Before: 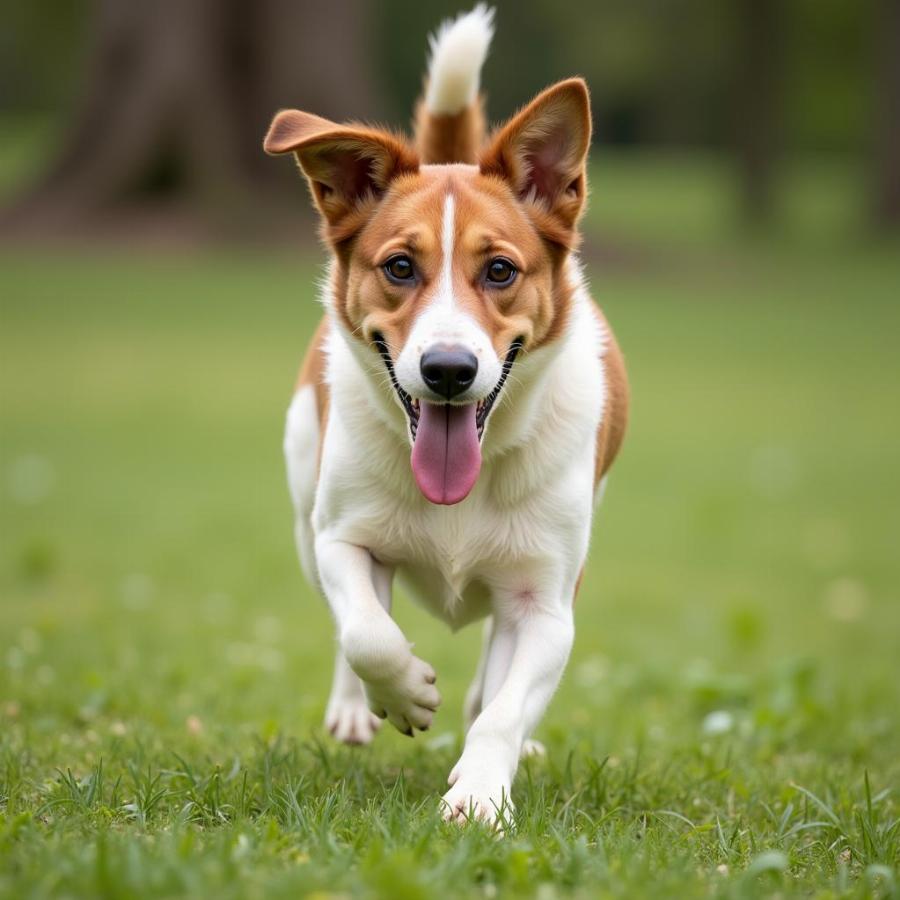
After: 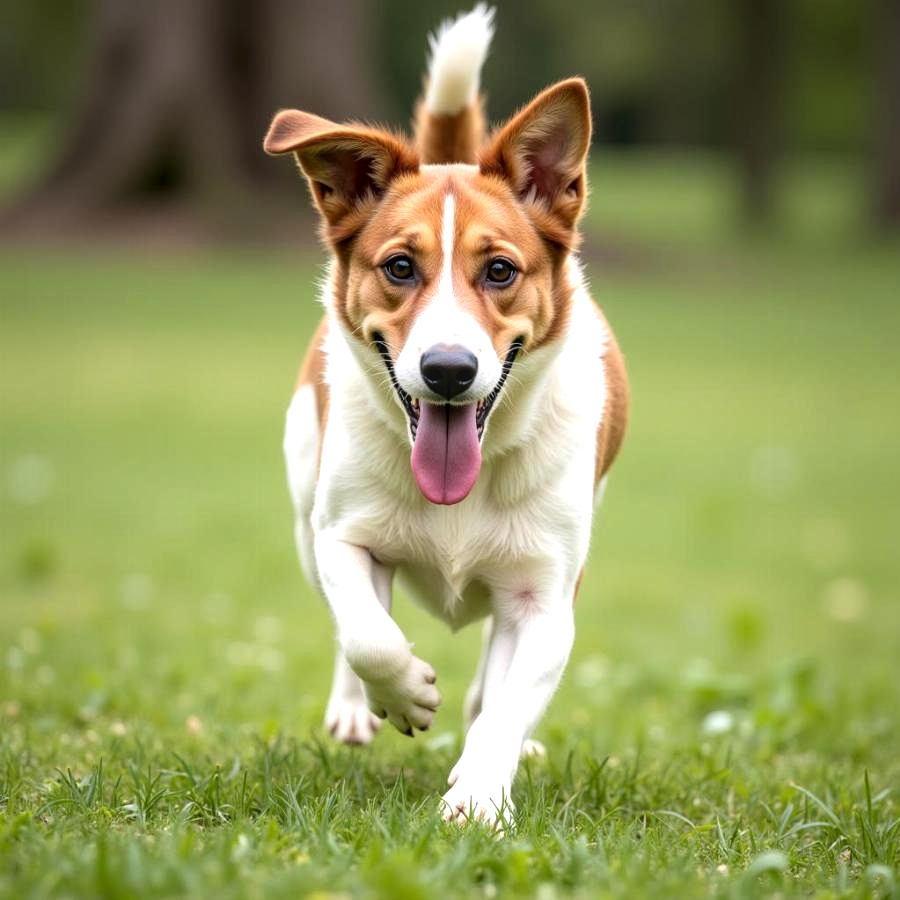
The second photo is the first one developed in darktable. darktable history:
tone equalizer: -8 EV -0.418 EV, -7 EV -0.426 EV, -6 EV -0.362 EV, -5 EV -0.229 EV, -3 EV 0.196 EV, -2 EV 0.33 EV, -1 EV 0.406 EV, +0 EV 0.401 EV
local contrast: on, module defaults
